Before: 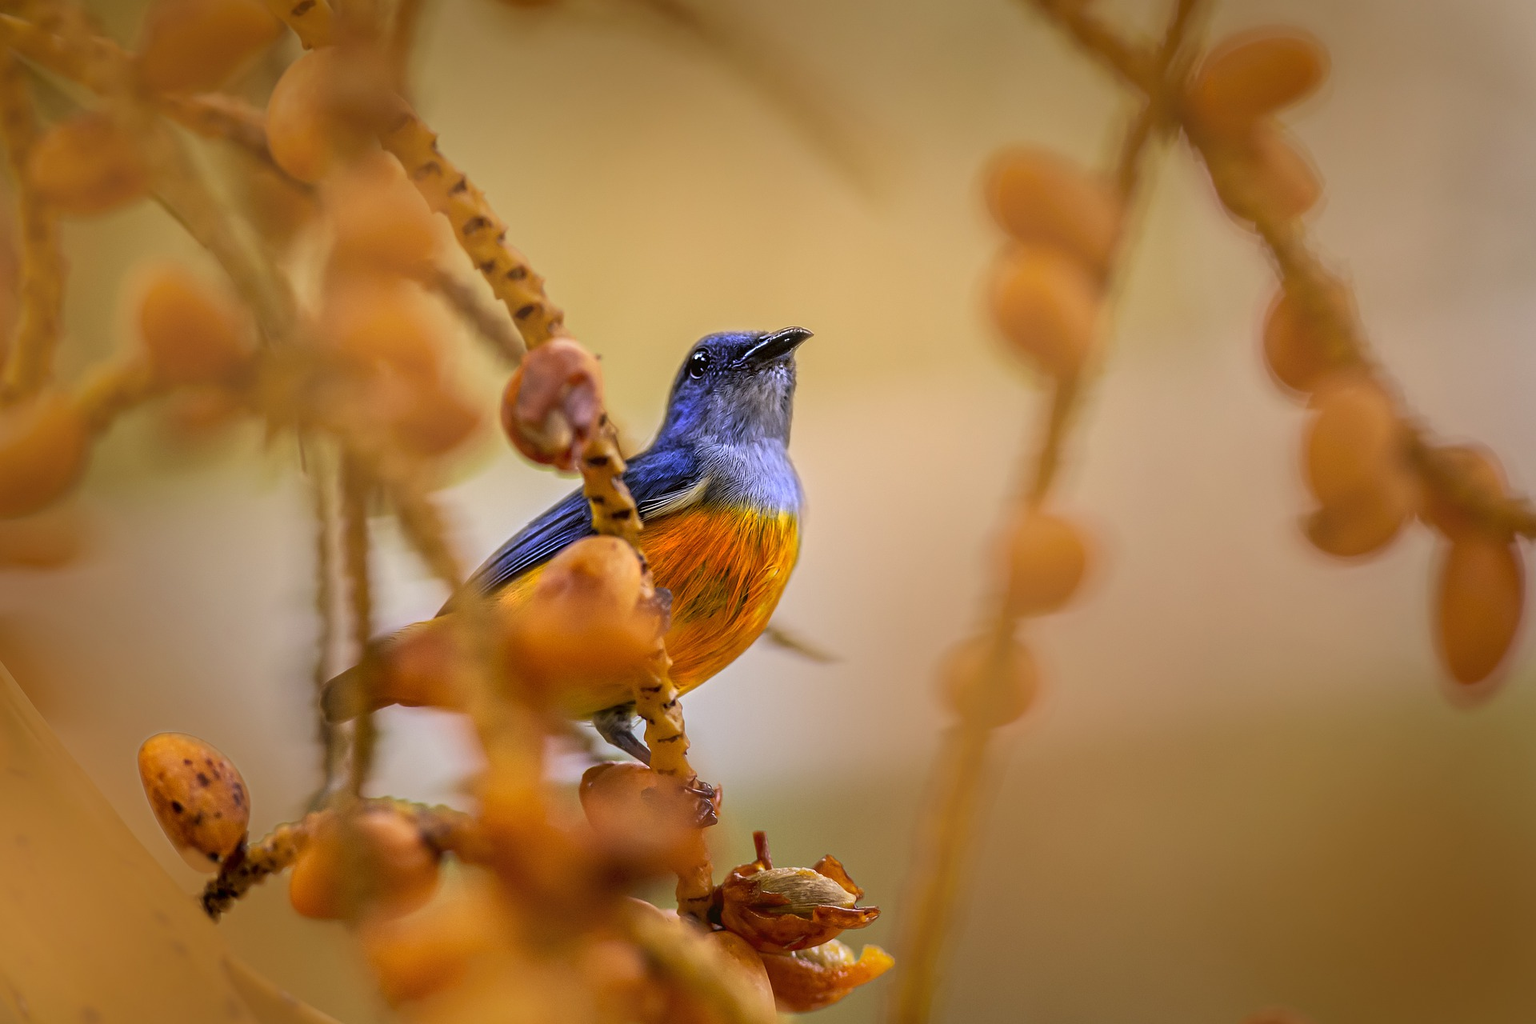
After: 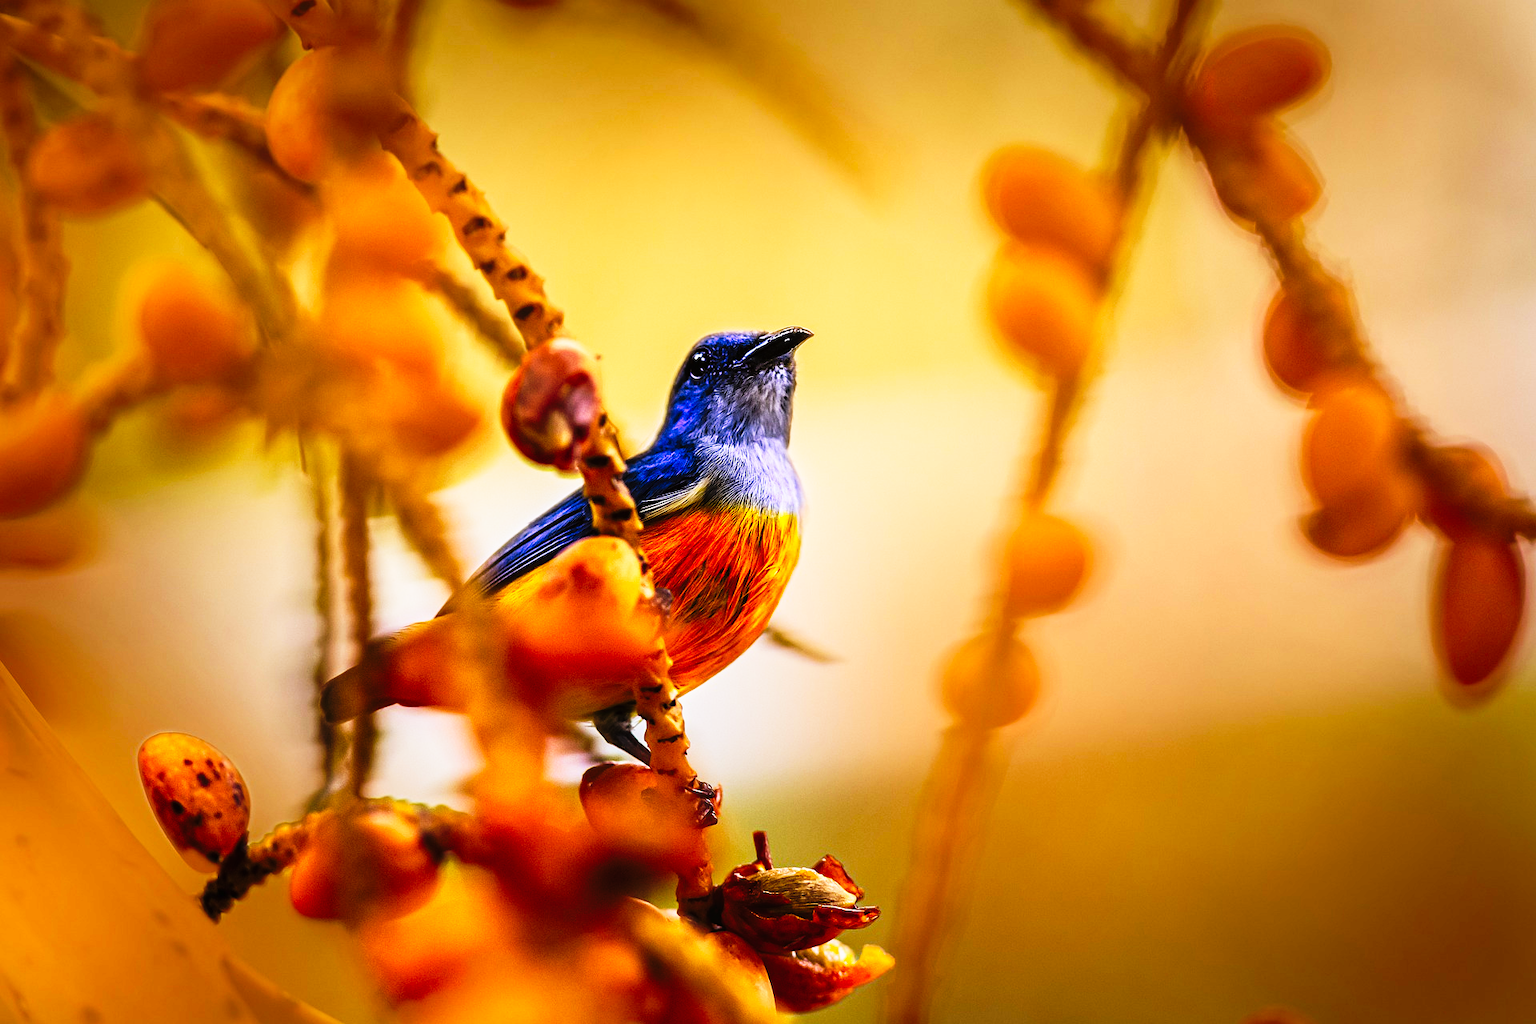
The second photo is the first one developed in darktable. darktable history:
tone curve: curves: ch0 [(0, 0) (0.003, 0.005) (0.011, 0.008) (0.025, 0.013) (0.044, 0.017) (0.069, 0.022) (0.1, 0.029) (0.136, 0.038) (0.177, 0.053) (0.224, 0.081) (0.277, 0.128) (0.335, 0.214) (0.399, 0.343) (0.468, 0.478) (0.543, 0.641) (0.623, 0.798) (0.709, 0.911) (0.801, 0.971) (0.898, 0.99) (1, 1)], preserve colors none
